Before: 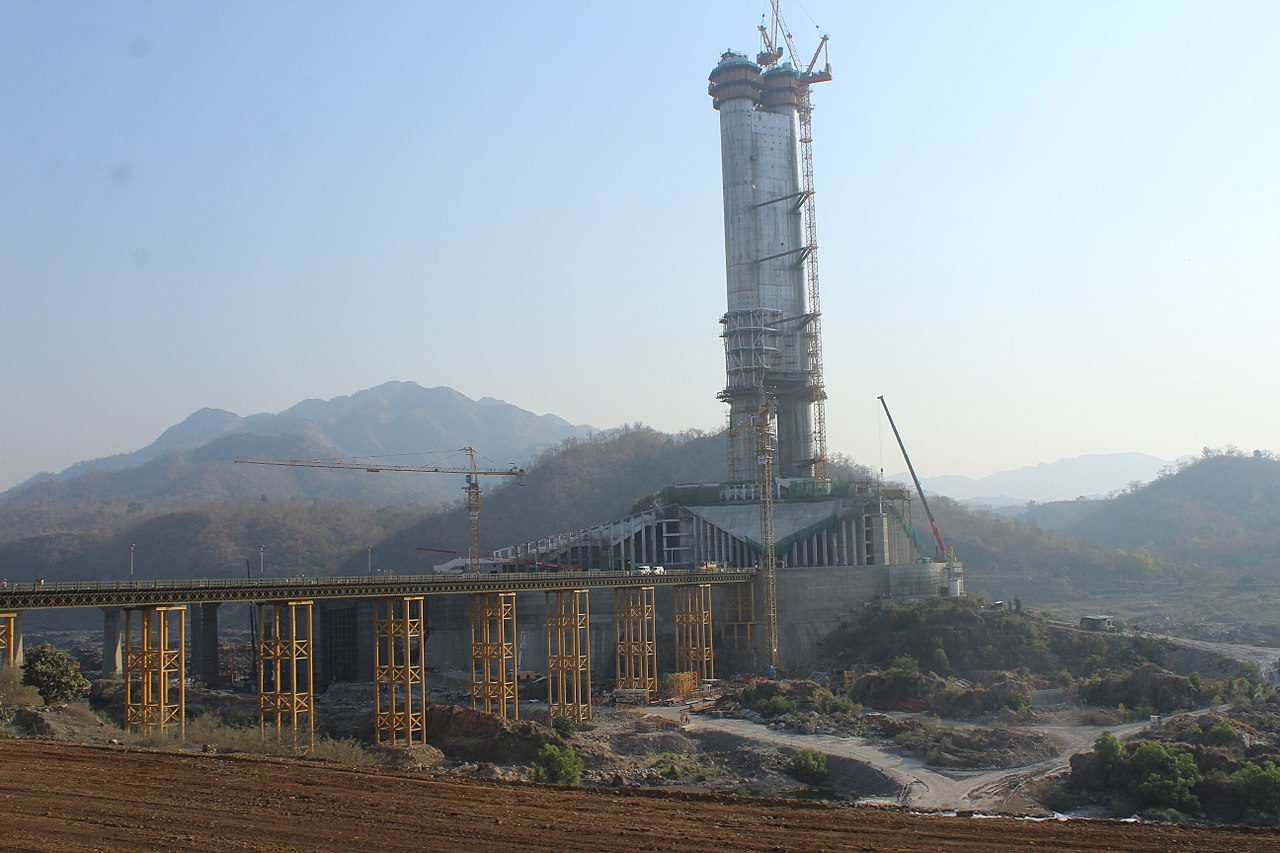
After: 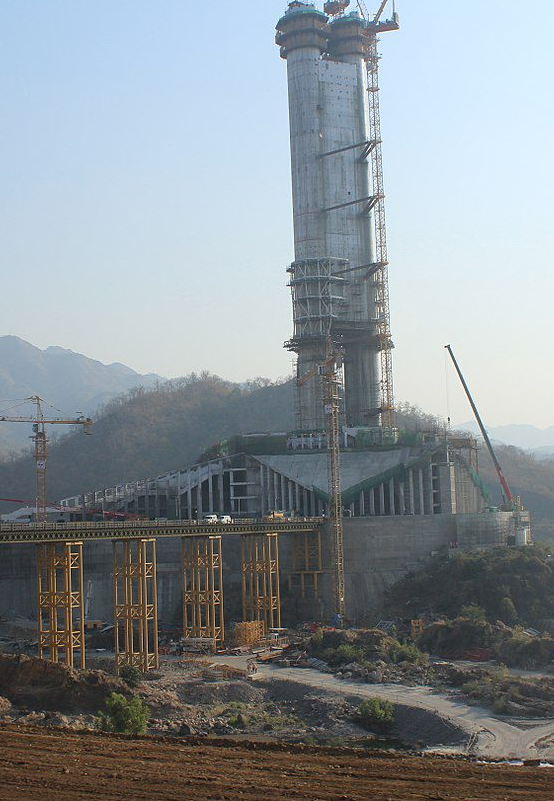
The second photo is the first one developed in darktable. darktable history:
crop: left 33.832%, top 6.066%, right 22.815%
